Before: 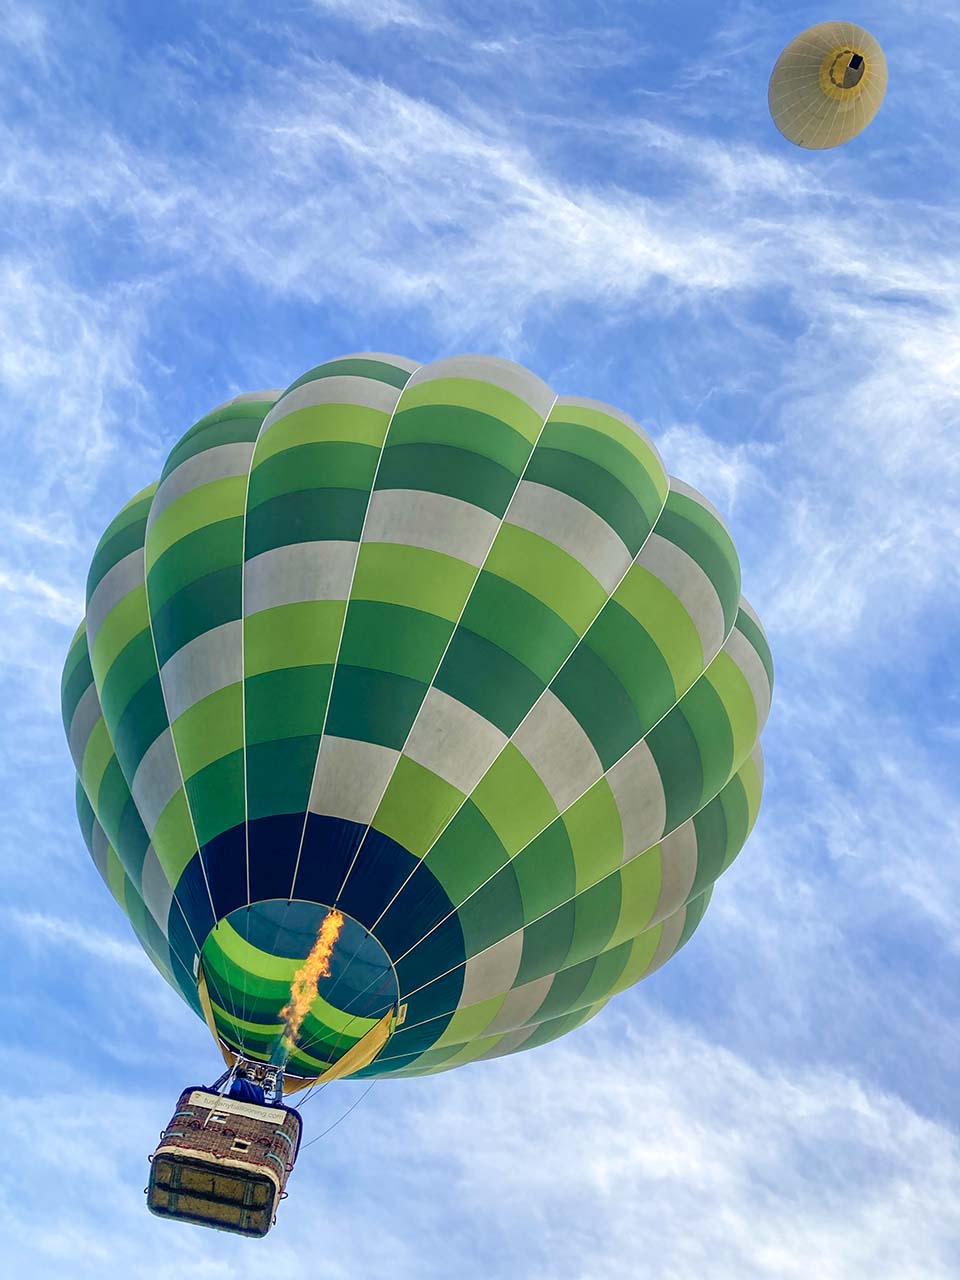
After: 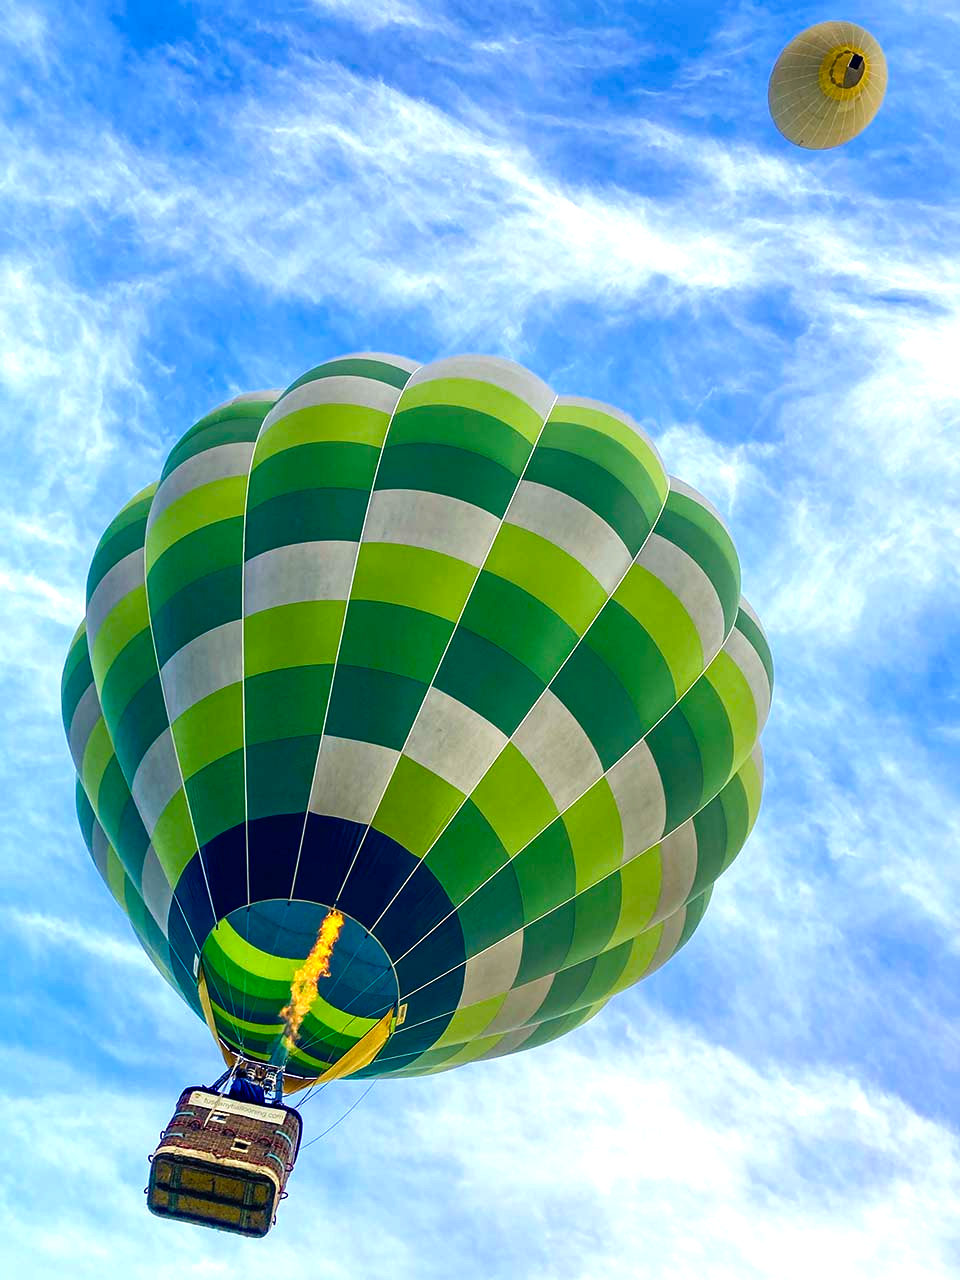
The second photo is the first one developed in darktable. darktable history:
color balance rgb: linear chroma grading › global chroma 16.62%, perceptual saturation grading › highlights -8.63%, perceptual saturation grading › mid-tones 18.66%, perceptual saturation grading › shadows 28.49%, perceptual brilliance grading › highlights 14.22%, perceptual brilliance grading › shadows -18.96%, global vibrance 27.71%
